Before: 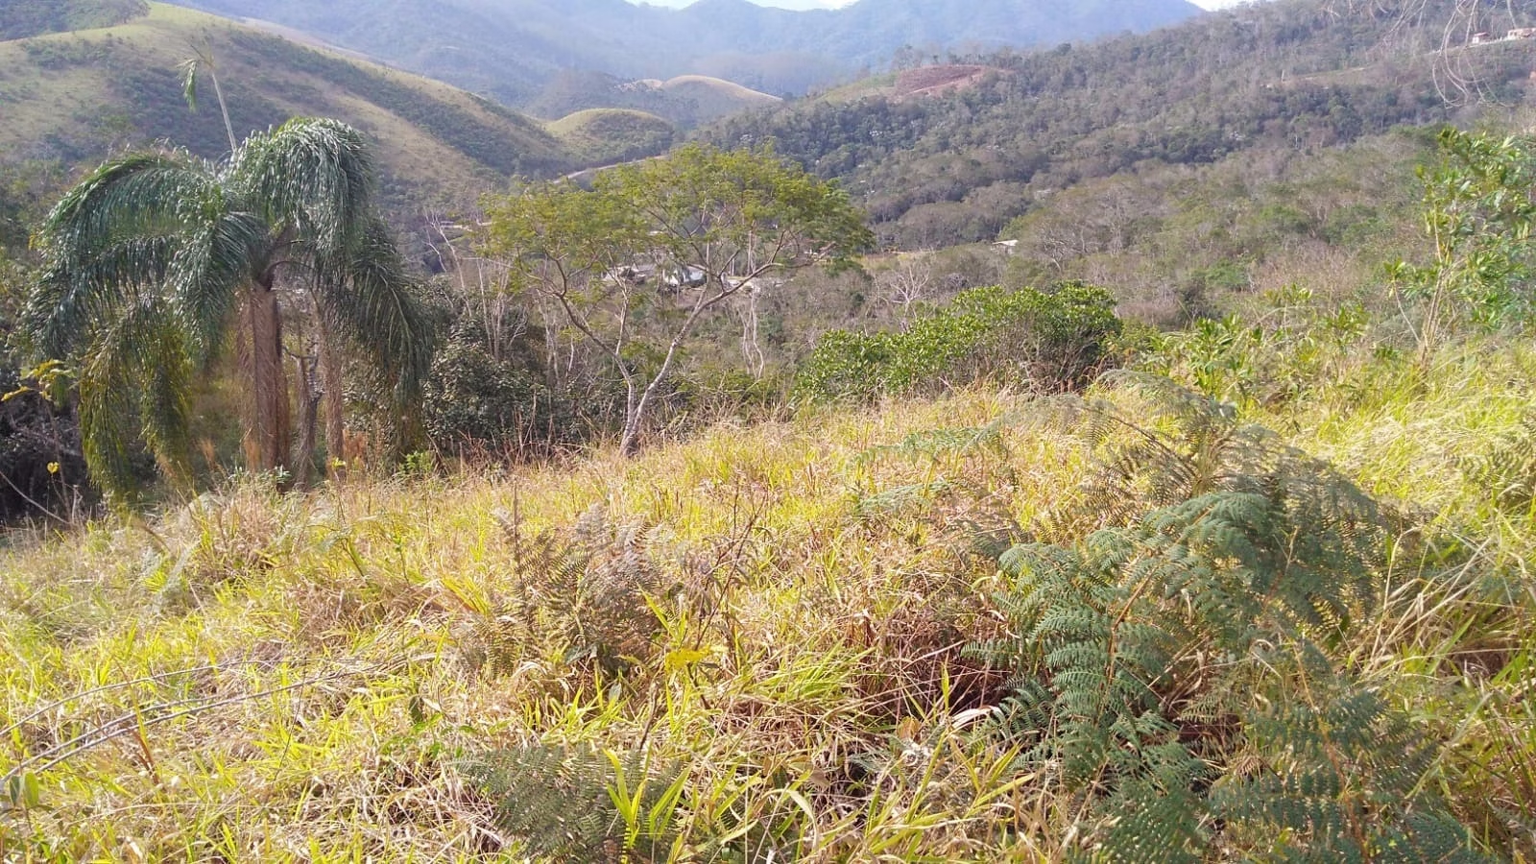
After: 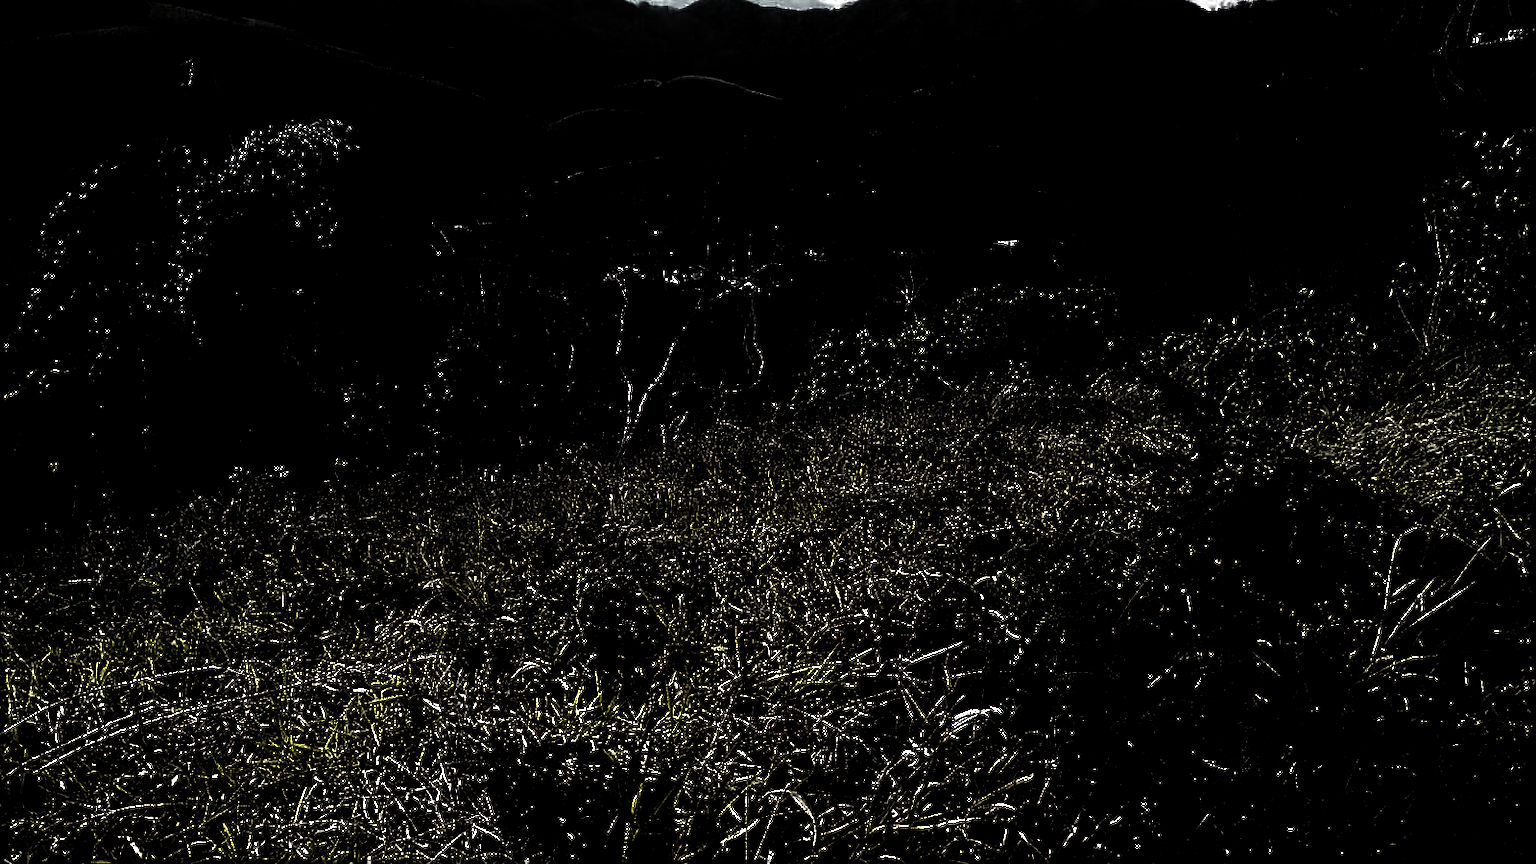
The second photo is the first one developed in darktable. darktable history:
sharpen: on, module defaults
local contrast: mode bilateral grid, contrast 21, coarseness 51, detail 120%, midtone range 0.2
levels: white 99.91%, levels [0.721, 0.937, 0.997]
